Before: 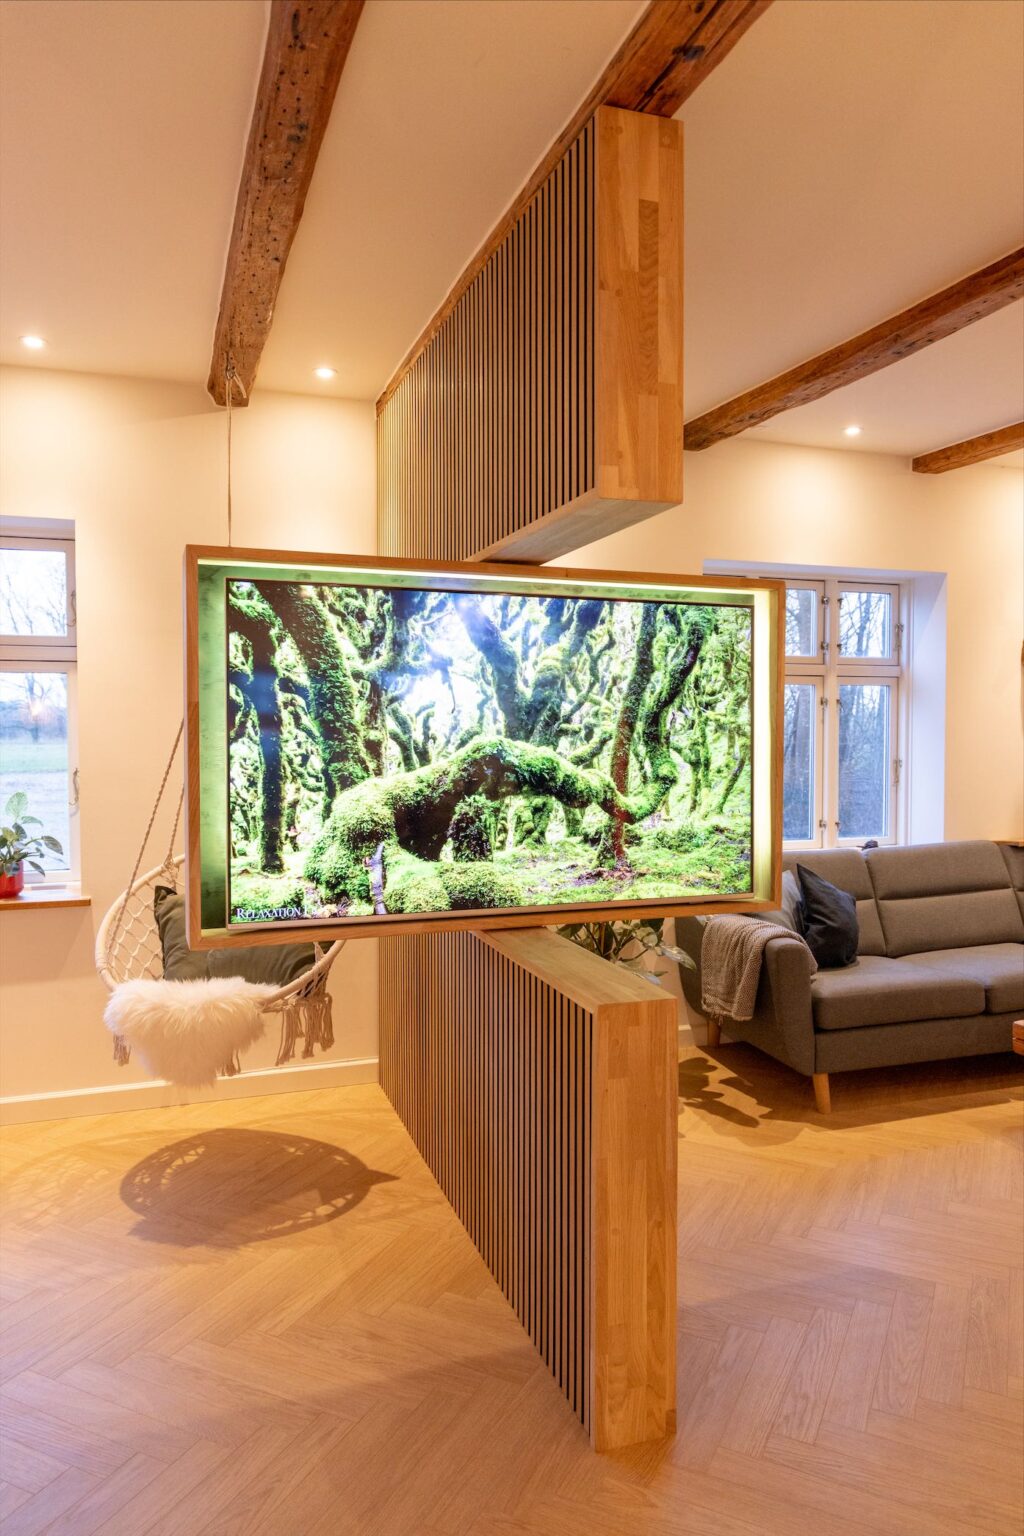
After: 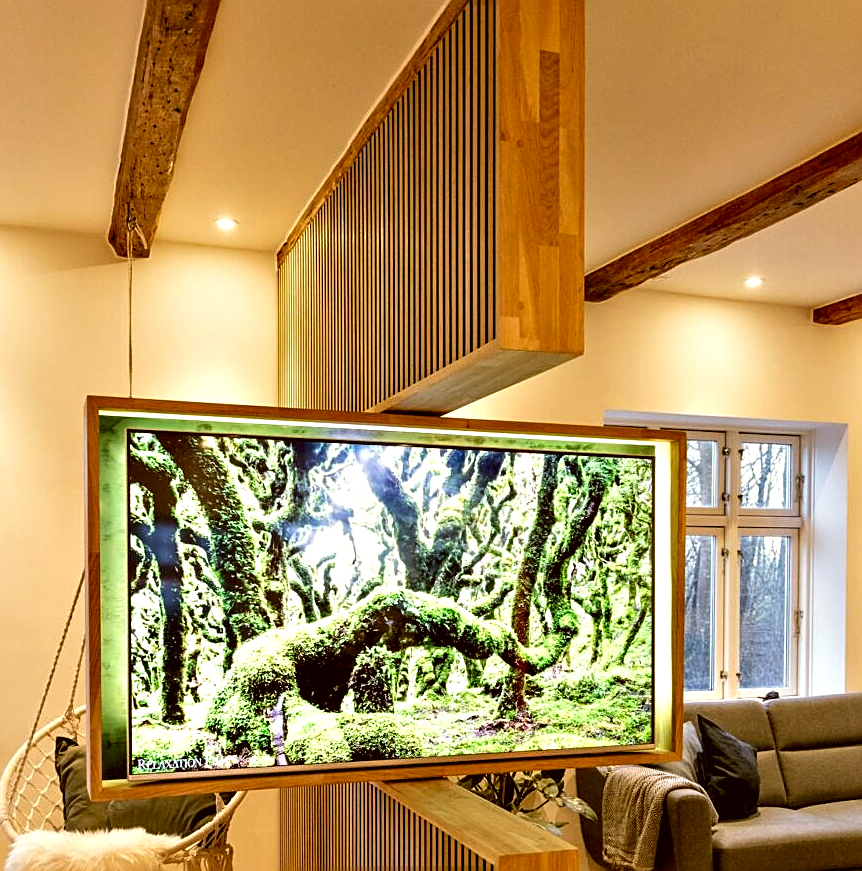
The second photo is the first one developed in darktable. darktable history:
sharpen: amount 0.499
crop and rotate: left 9.694%, top 9.705%, right 6.111%, bottom 33.588%
contrast equalizer: y [[0.6 ×6], [0.55 ×6], [0 ×6], [0 ×6], [0 ×6]]
color correction: highlights a* -1.83, highlights b* 10.03, shadows a* 0.648, shadows b* 19.78
levels: levels [0, 0.51, 1]
